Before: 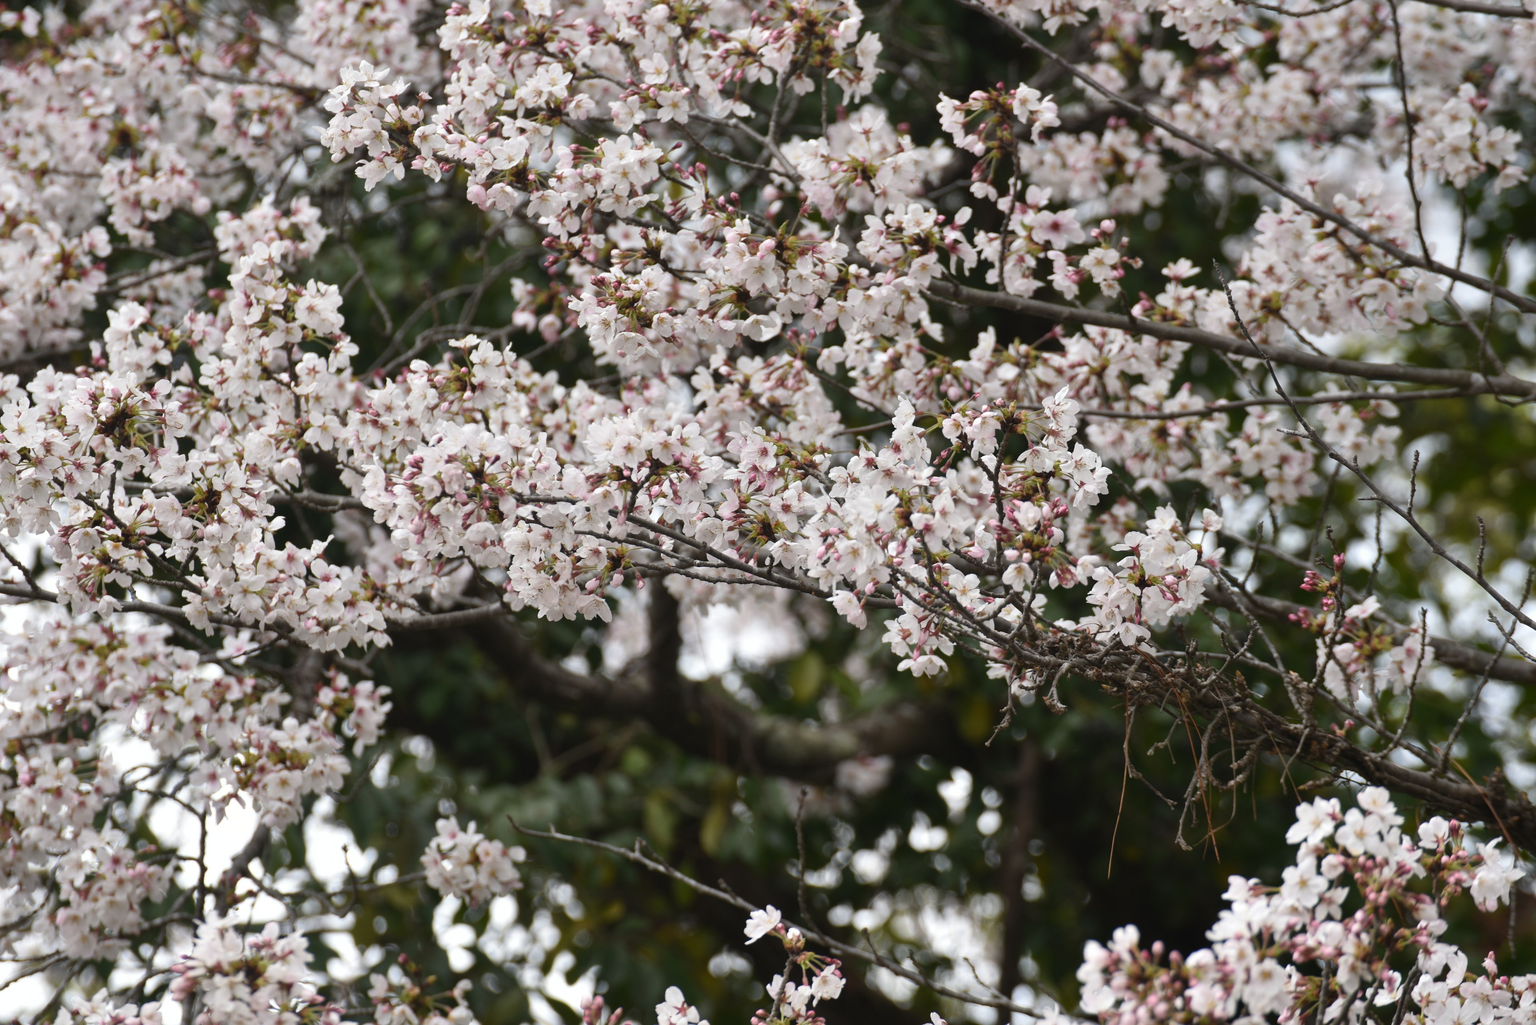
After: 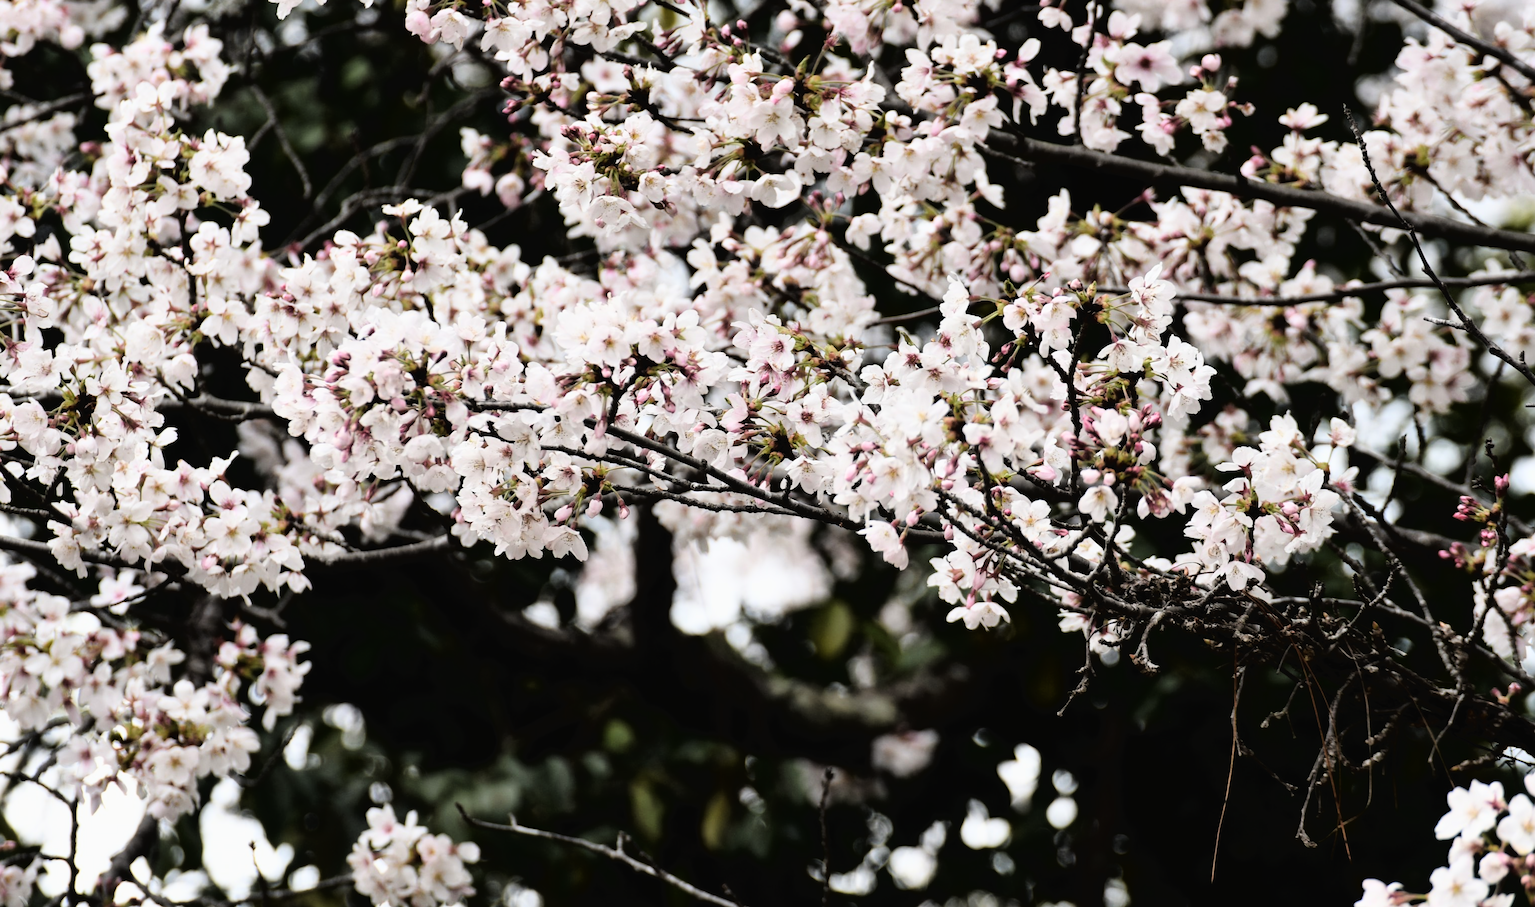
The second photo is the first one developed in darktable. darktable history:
crop: left 9.408%, top 17.223%, right 11.014%, bottom 12.328%
tone curve: curves: ch0 [(0, 0) (0.003, 0.025) (0.011, 0.025) (0.025, 0.029) (0.044, 0.035) (0.069, 0.053) (0.1, 0.083) (0.136, 0.118) (0.177, 0.163) (0.224, 0.22) (0.277, 0.295) (0.335, 0.371) (0.399, 0.444) (0.468, 0.524) (0.543, 0.618) (0.623, 0.702) (0.709, 0.79) (0.801, 0.89) (0.898, 0.973) (1, 1)], color space Lab, linked channels, preserve colors none
filmic rgb: black relative exposure -5.03 EV, white relative exposure 3.95 EV, hardness 2.88, contrast 1.504
